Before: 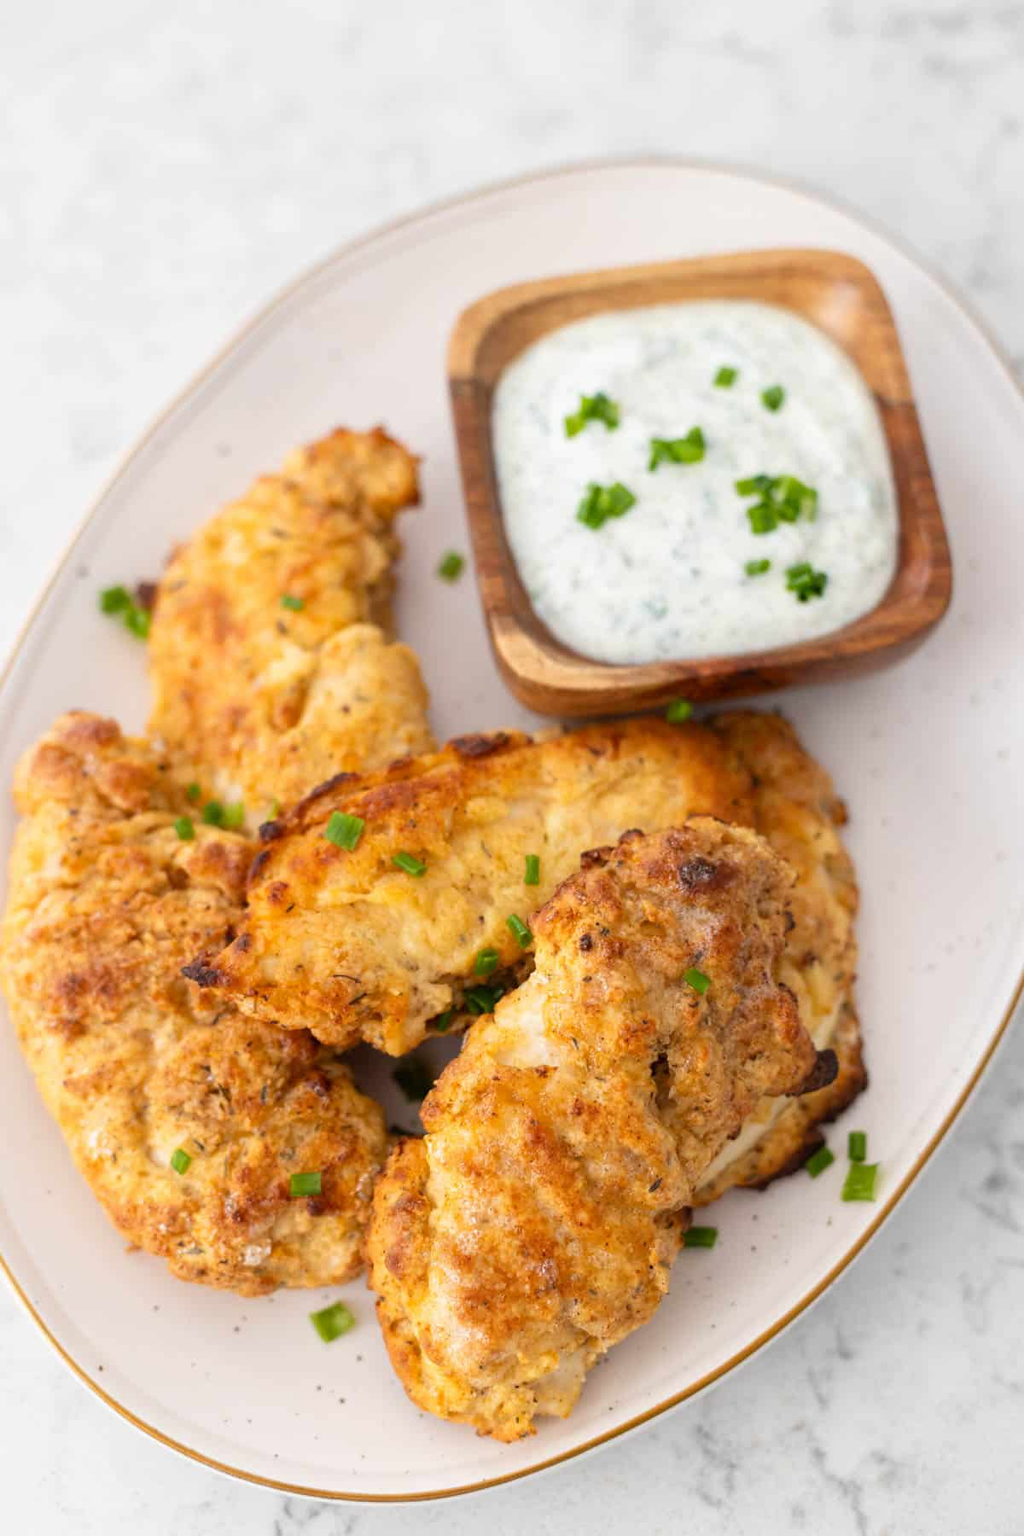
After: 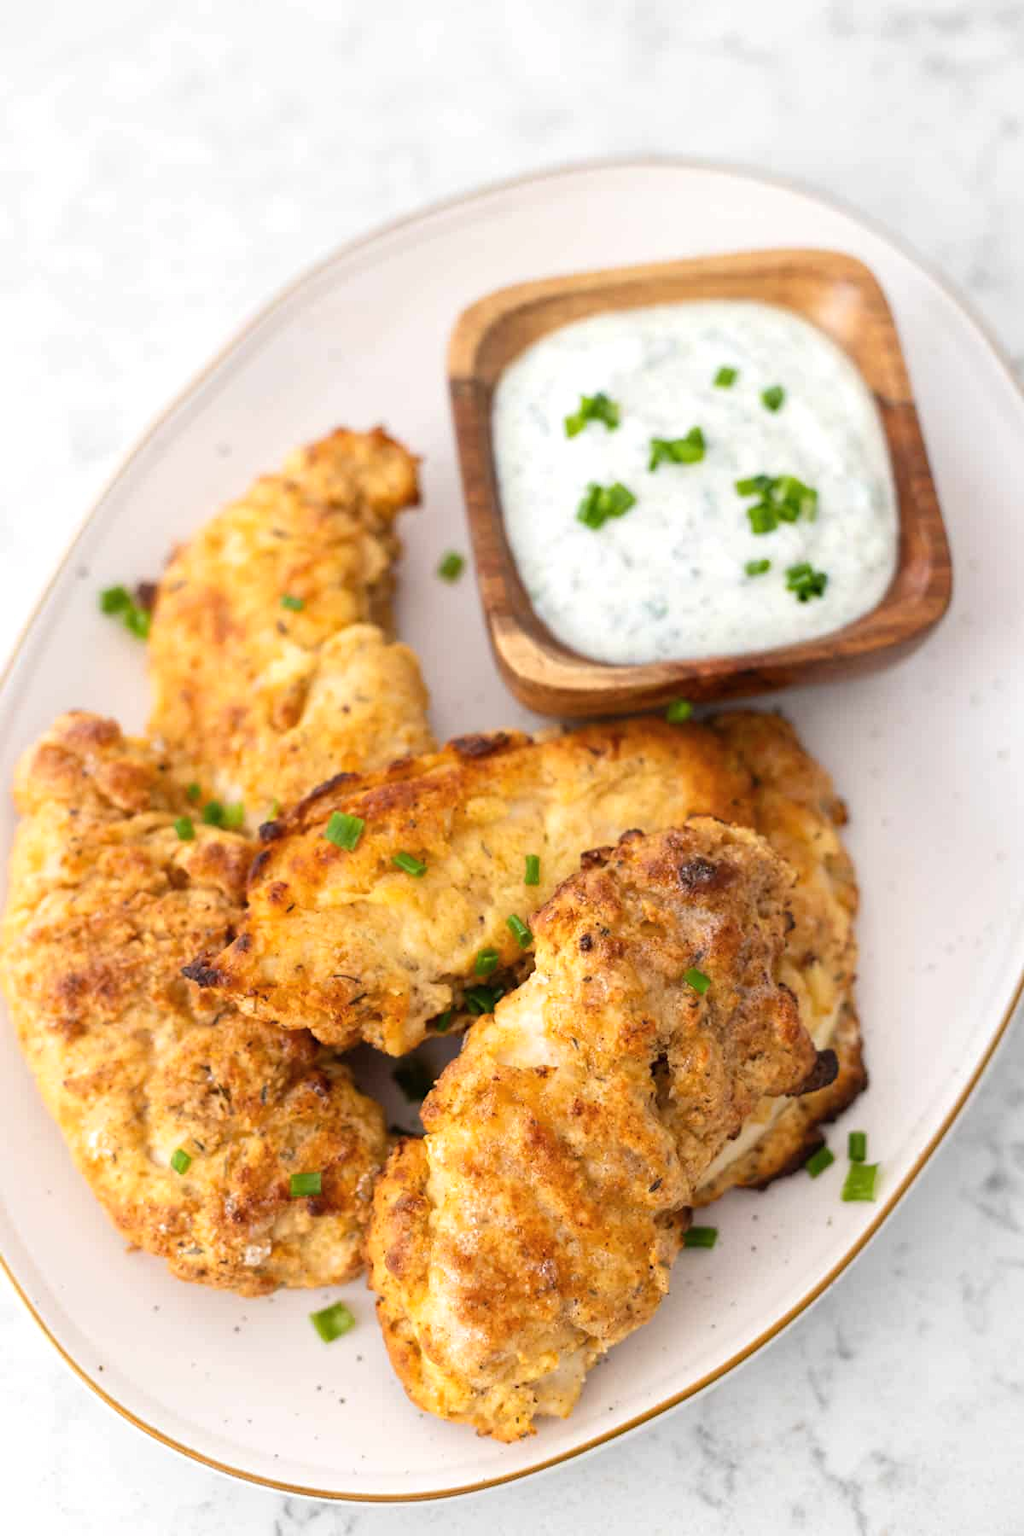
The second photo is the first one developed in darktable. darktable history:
shadows and highlights: shadows 12, white point adjustment 1.2, highlights -0.36, soften with gaussian
color balance rgb: shadows lift › luminance -10%, highlights gain › luminance 10%, saturation formula JzAzBz (2021)
